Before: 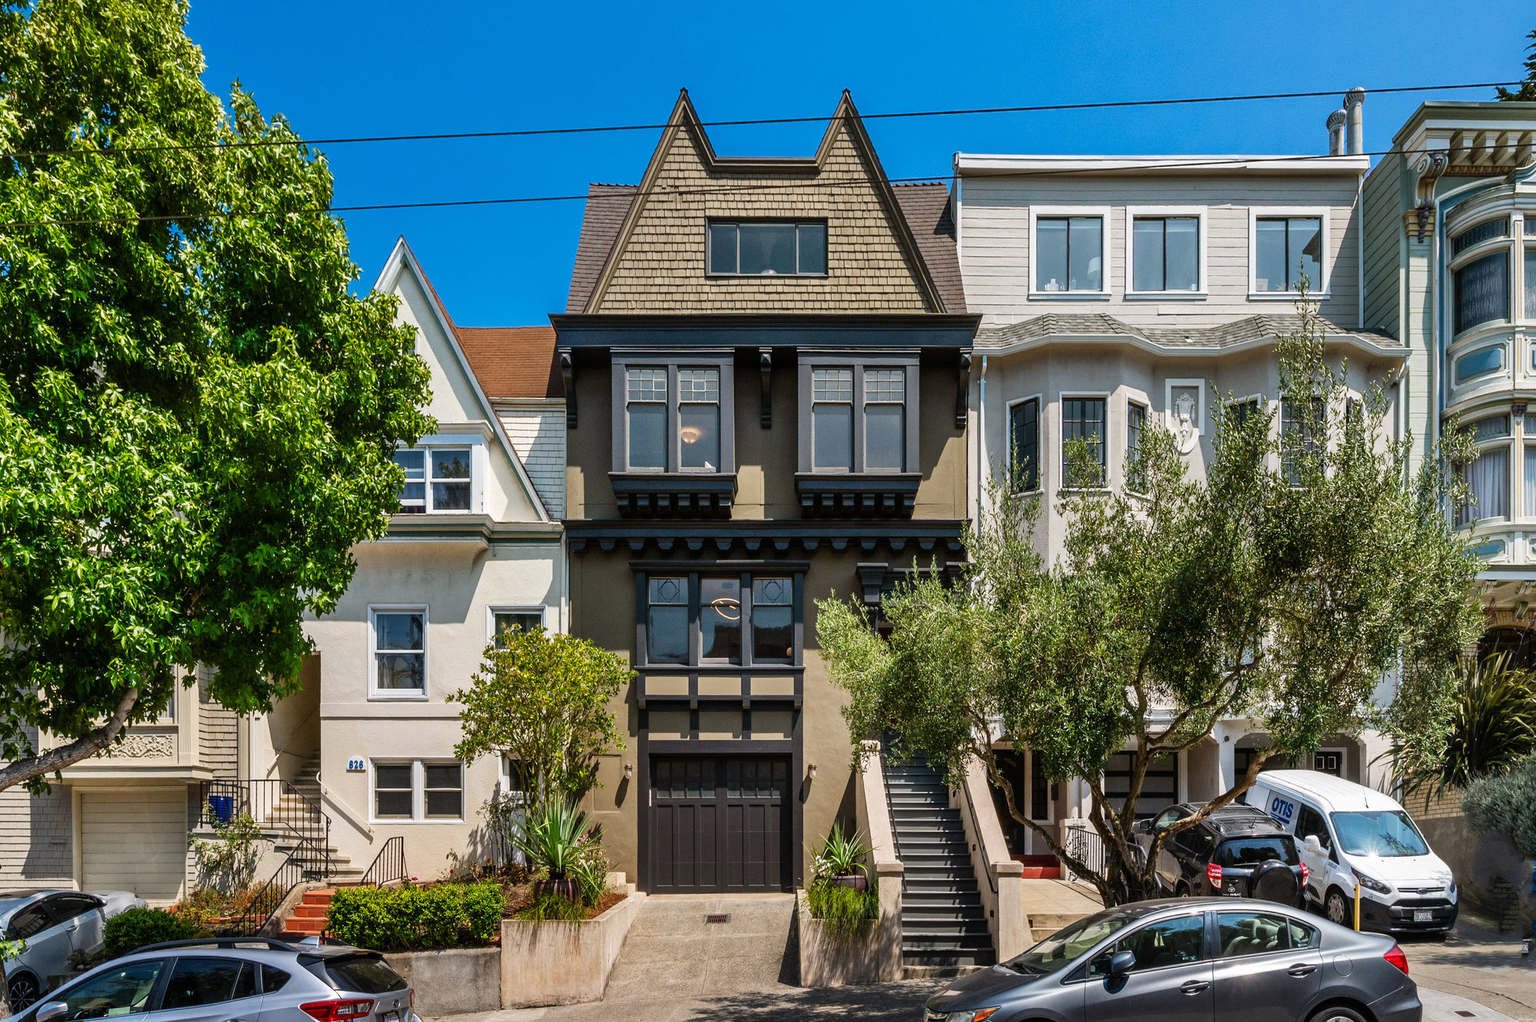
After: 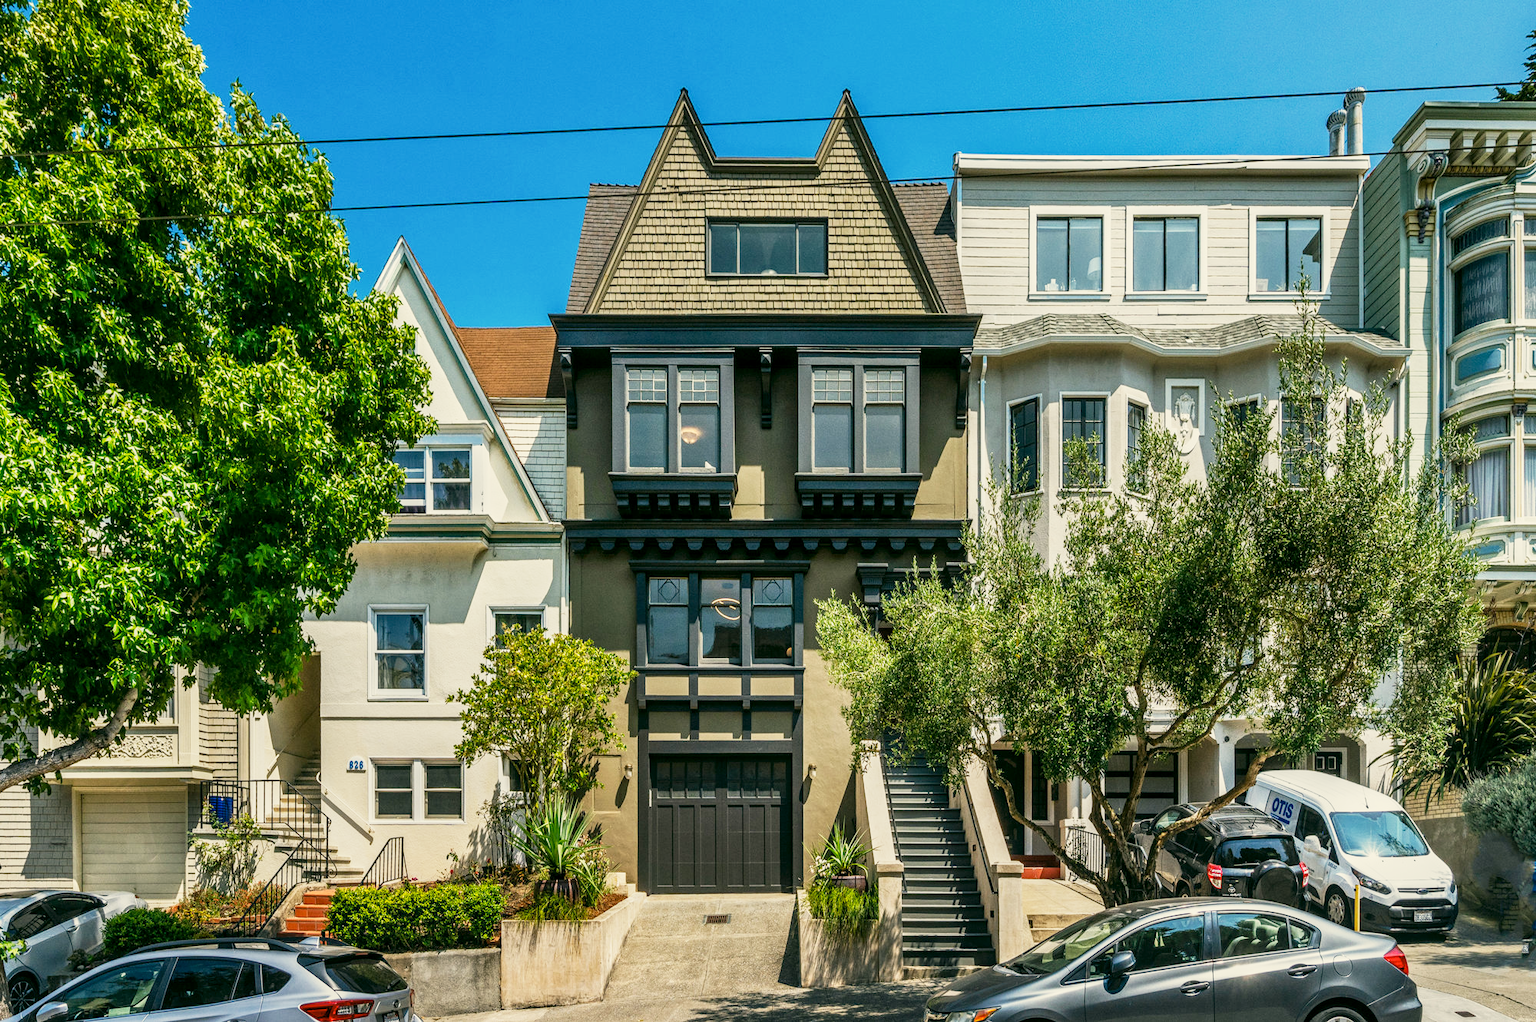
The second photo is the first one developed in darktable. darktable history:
color correction: highlights a* -0.334, highlights b* 9.42, shadows a* -9.31, shadows b* 1.28
local contrast: on, module defaults
base curve: curves: ch0 [(0, 0) (0.088, 0.125) (0.176, 0.251) (0.354, 0.501) (0.613, 0.749) (1, 0.877)], preserve colors none
